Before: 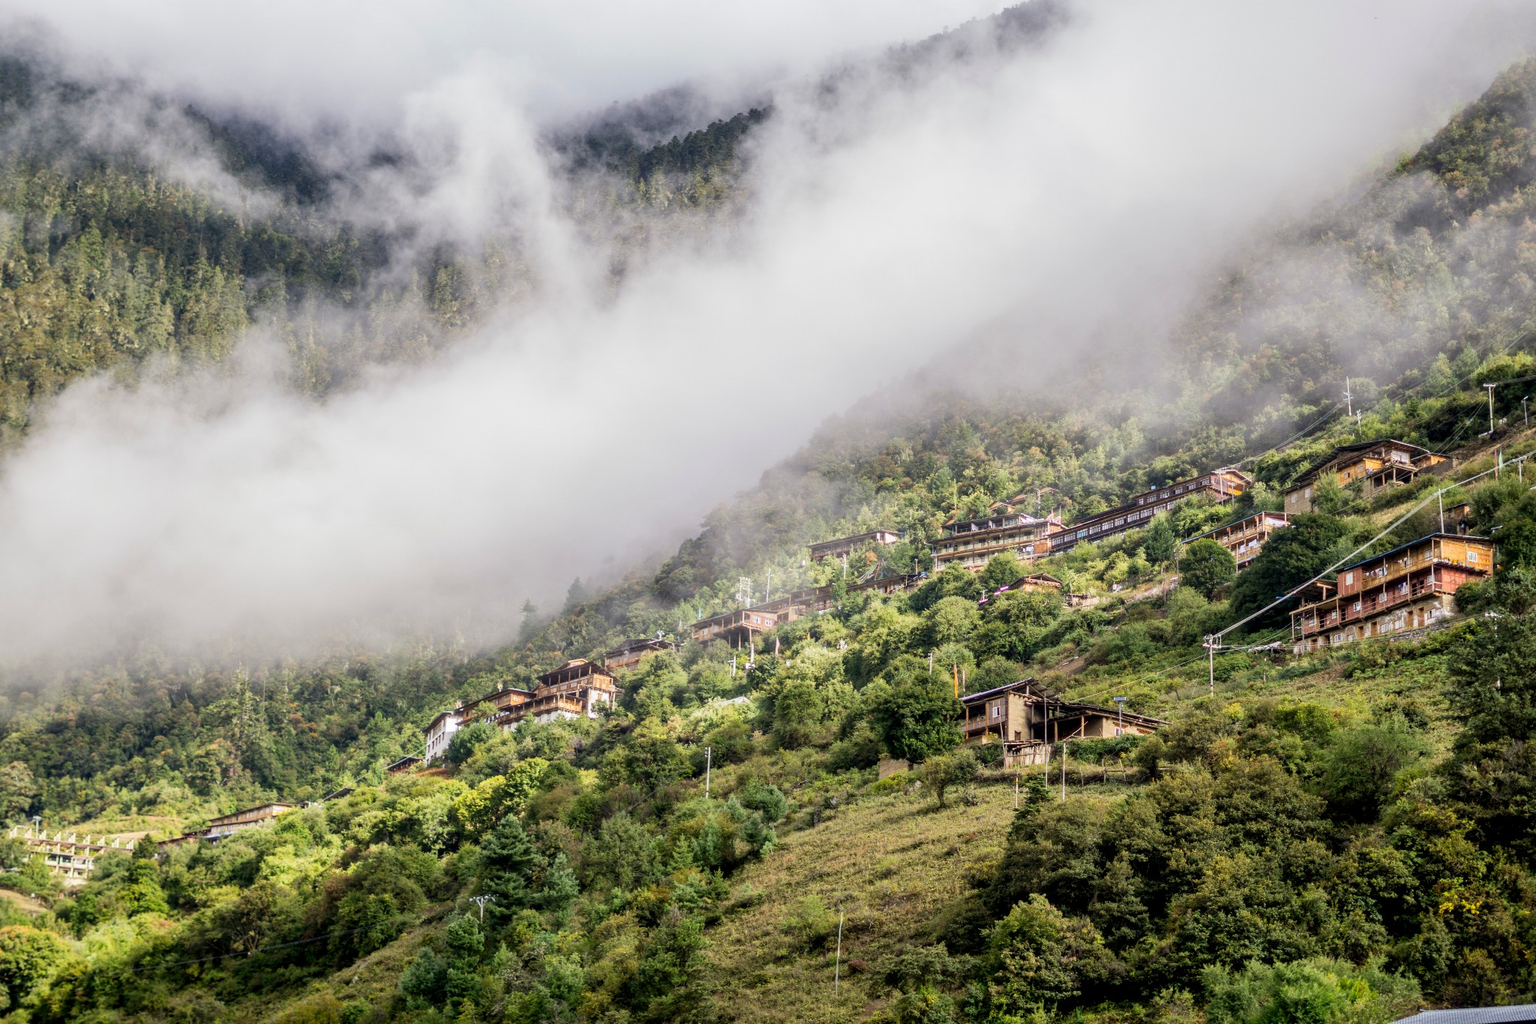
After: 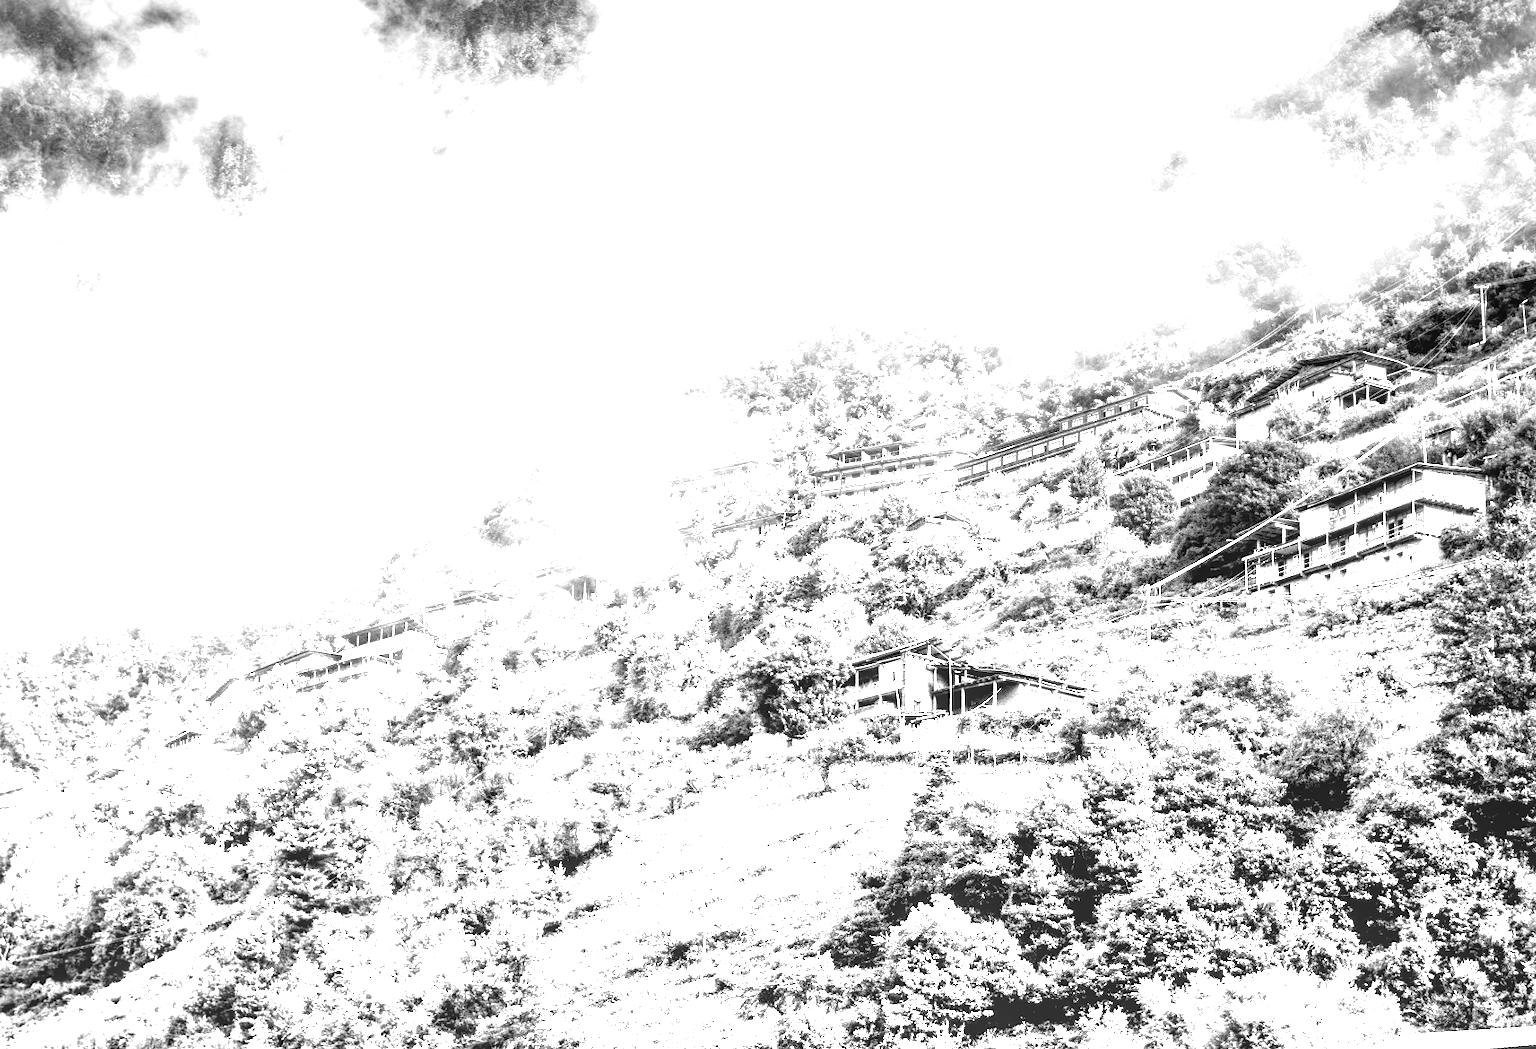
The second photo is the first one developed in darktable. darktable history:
local contrast: on, module defaults
exposure: black level correction 0, exposure 1.45 EV, compensate exposure bias true, compensate highlight preservation false
graduated density: density -3.9 EV
crop: left 16.315%, top 14.246%
monochrome: on, module defaults
